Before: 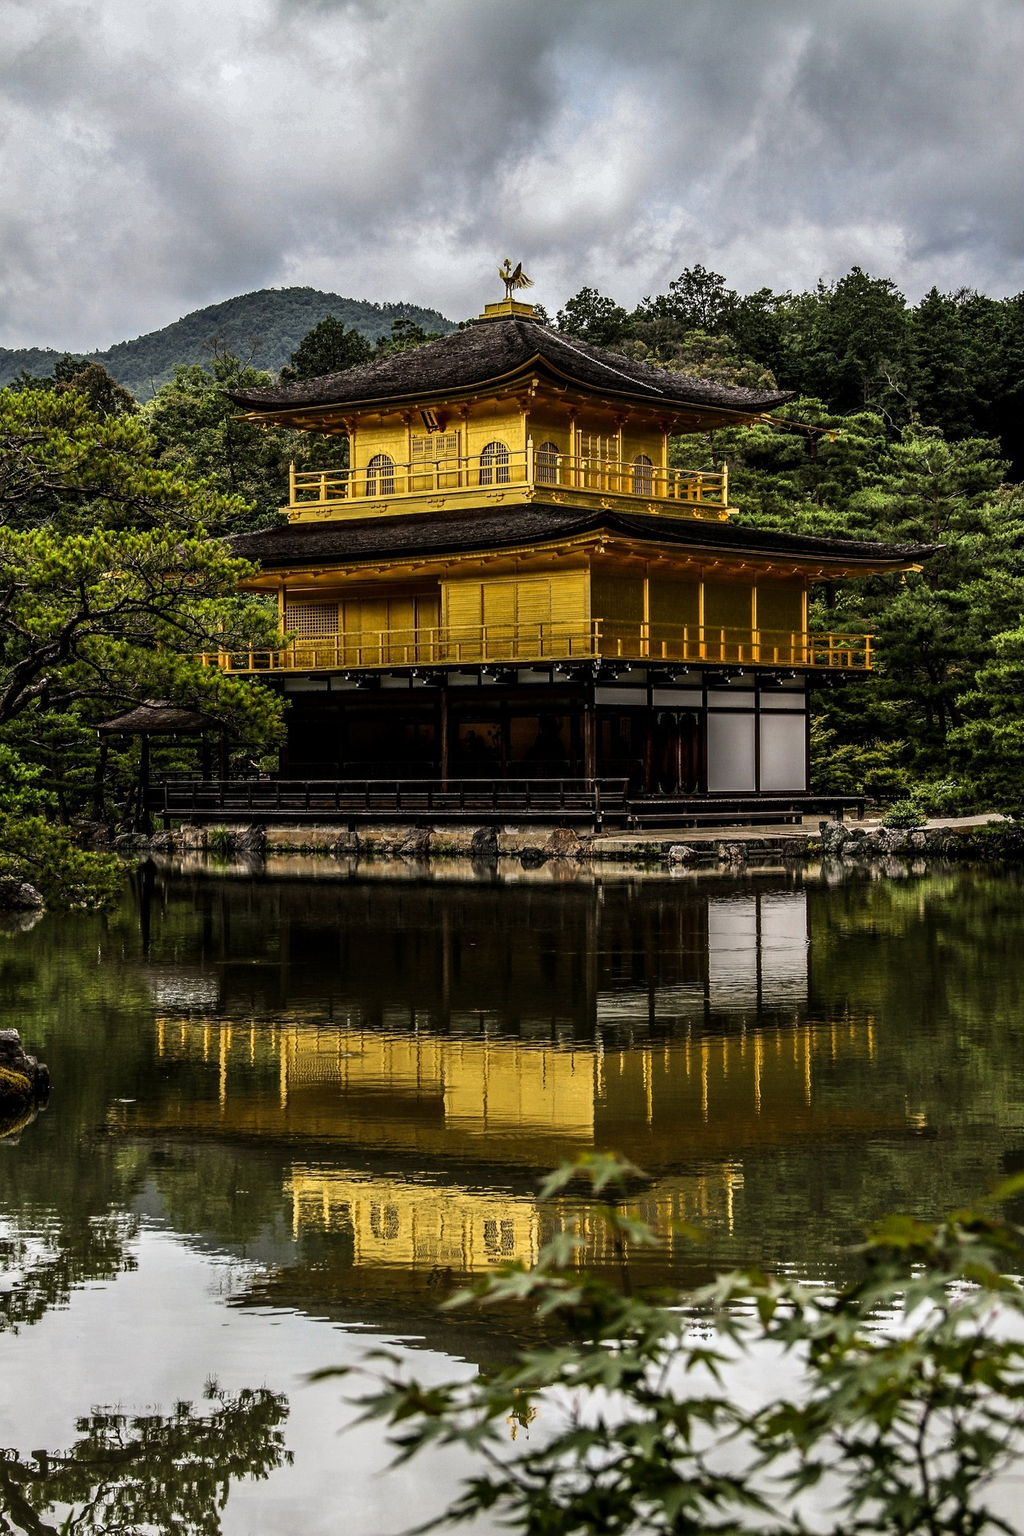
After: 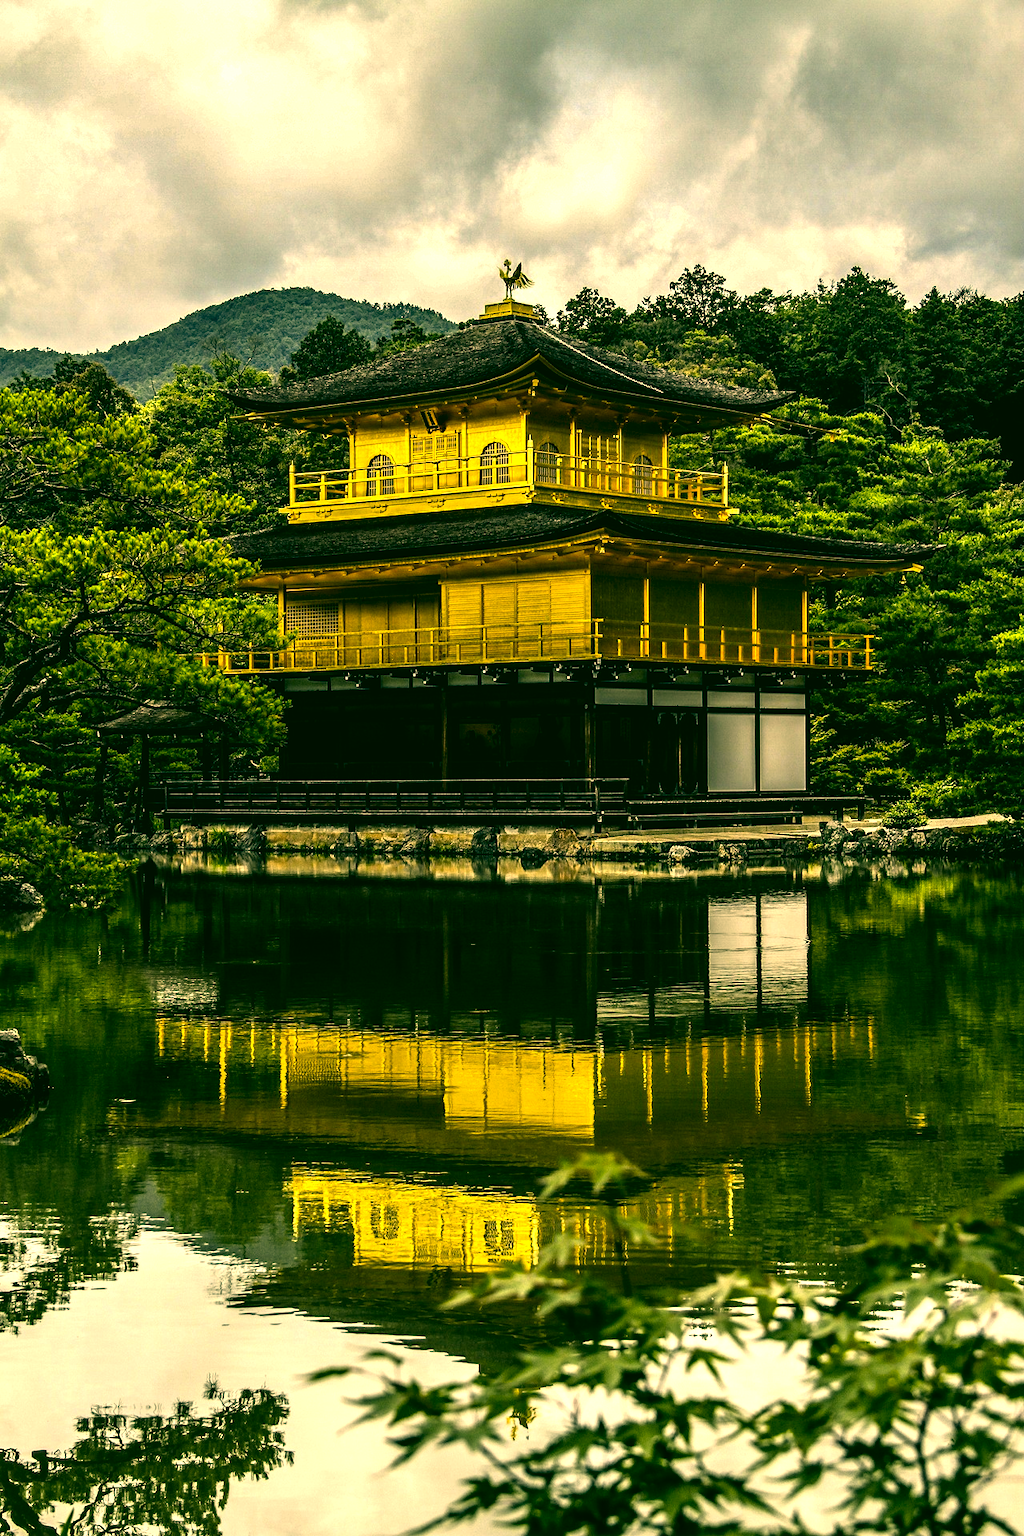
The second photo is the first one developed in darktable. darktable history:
exposure: black level correction 0, exposure 0.5 EV, compensate exposure bias true, compensate highlight preservation false
color correction: highlights a* 5.62, highlights b* 33.57, shadows a* -25.86, shadows b* 4.02
color balance: contrast 10%
